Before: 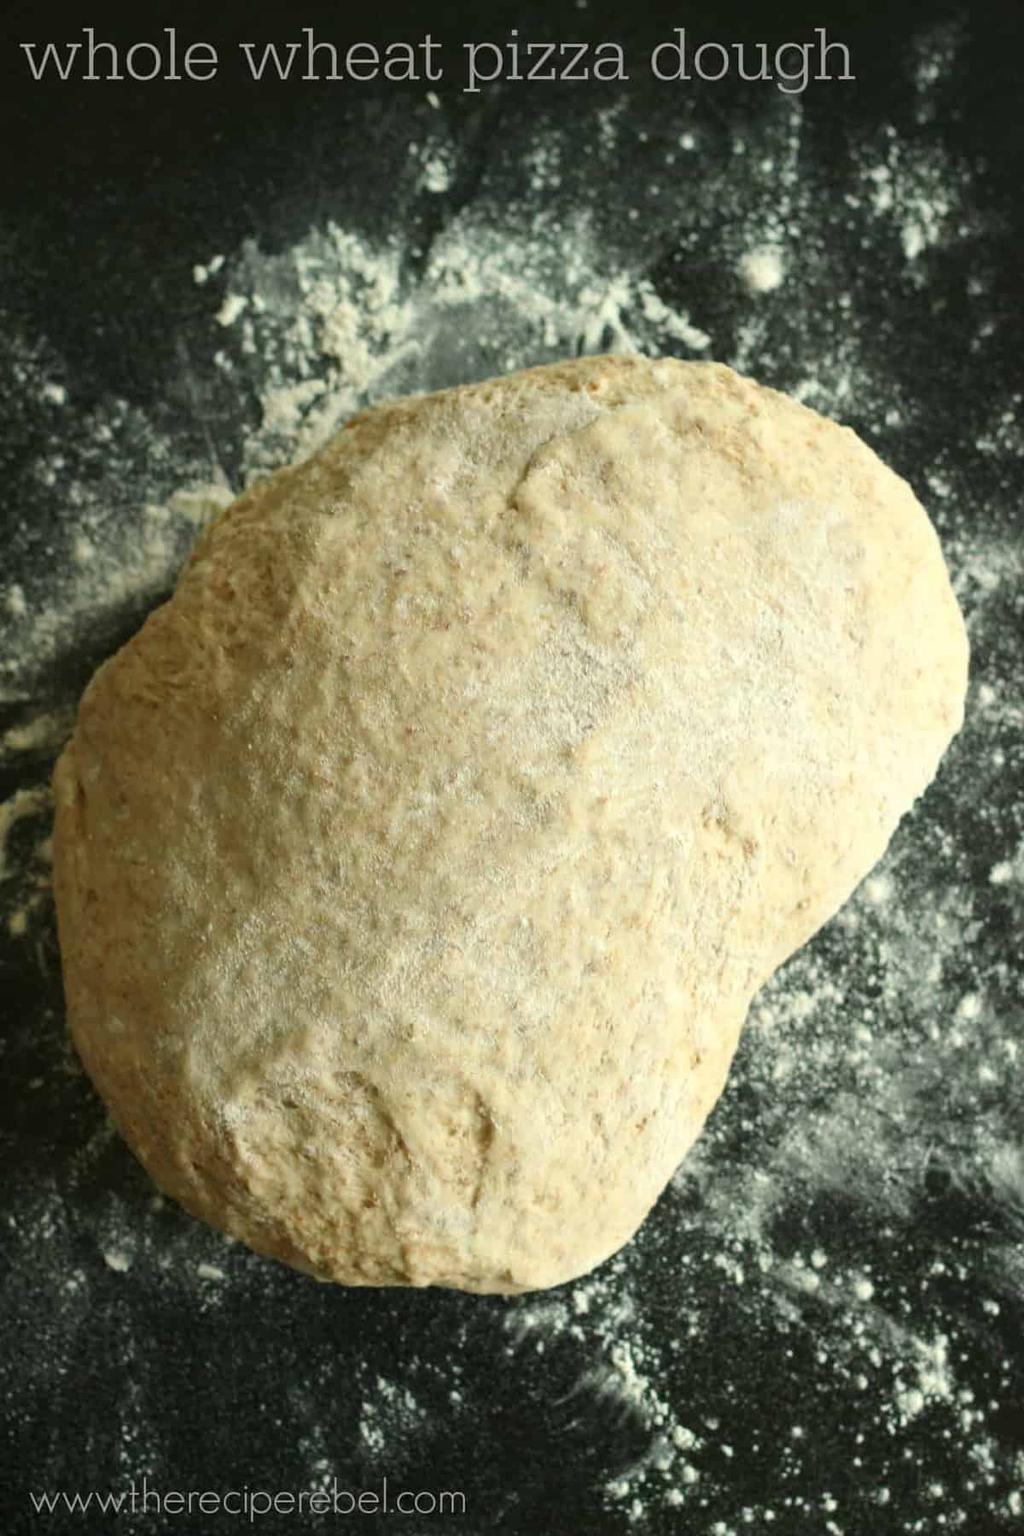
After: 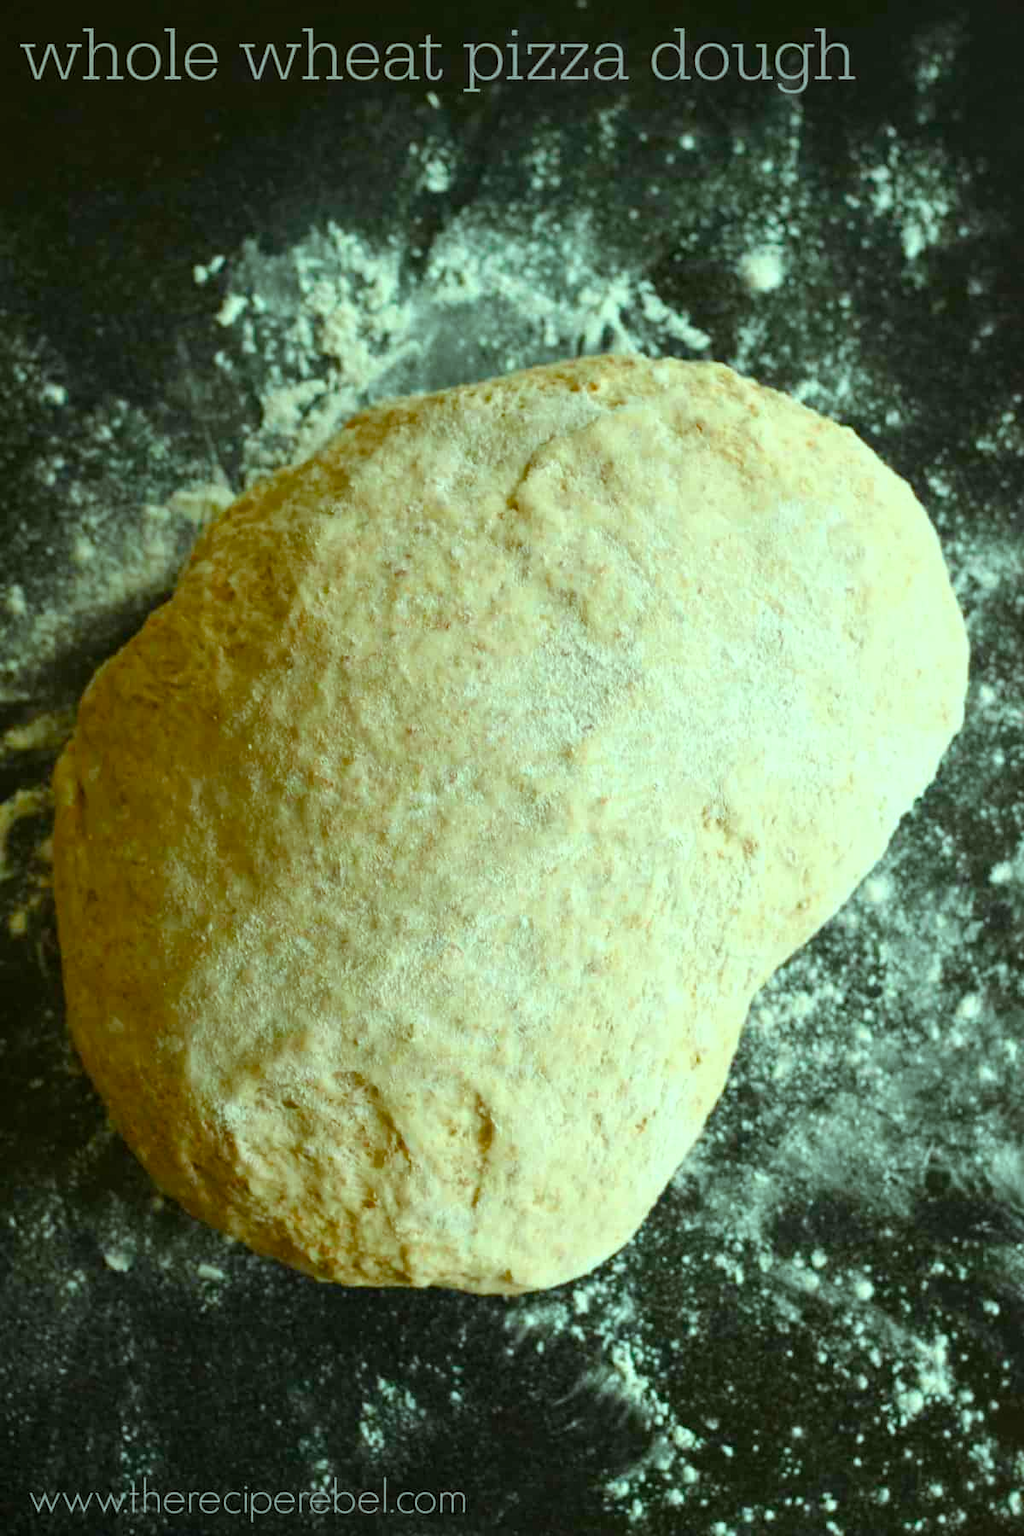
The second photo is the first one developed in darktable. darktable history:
color balance rgb: highlights gain › chroma 4.037%, highlights gain › hue 201.35°, linear chroma grading › global chroma 15.04%, perceptual saturation grading › global saturation 20%, perceptual saturation grading › highlights -25.598%, perceptual saturation grading › shadows 25.99%, global vibrance 21.843%
